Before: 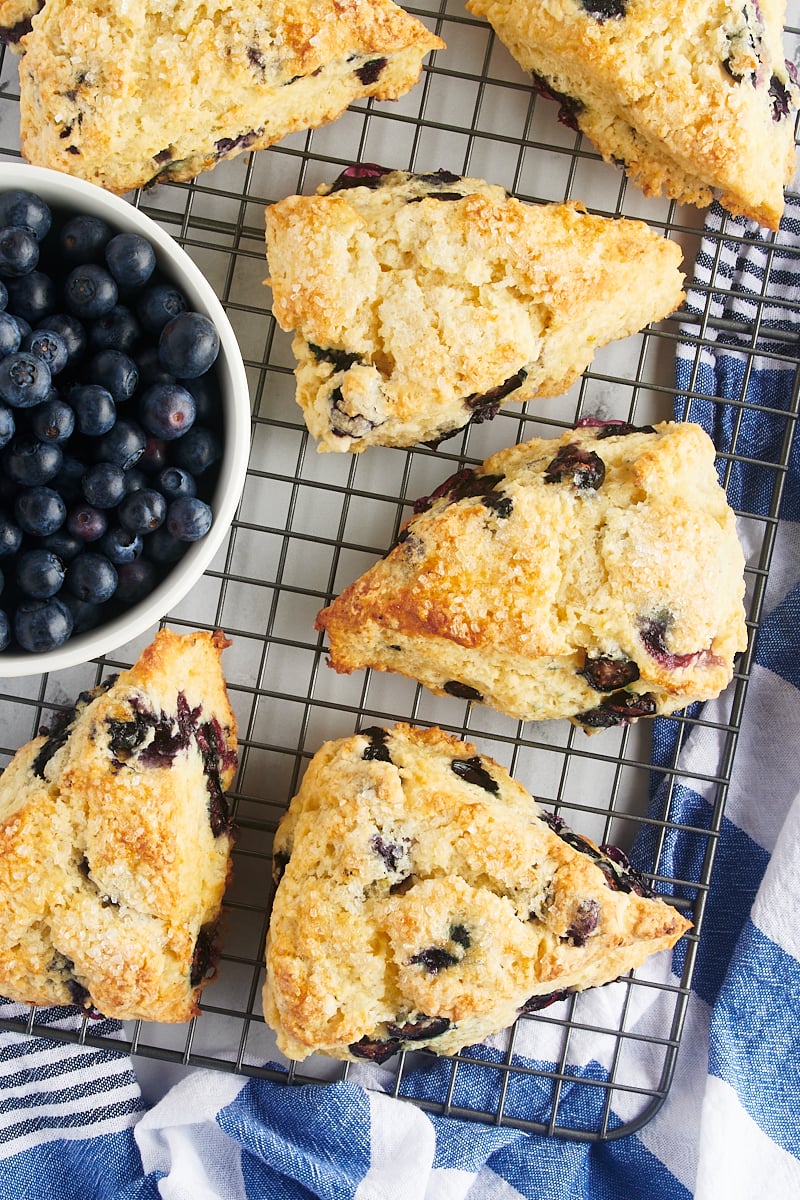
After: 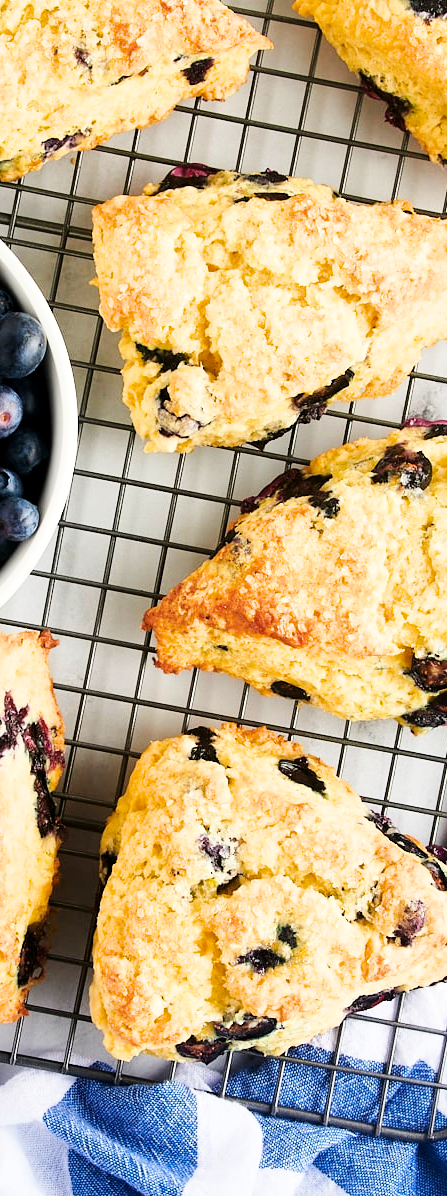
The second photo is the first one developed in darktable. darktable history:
color balance rgb: perceptual saturation grading › global saturation 20%, global vibrance 20%
white balance: emerald 1
crop: left 21.674%, right 22.086%
exposure: black level correction 0.001, exposure 0.5 EV, compensate exposure bias true, compensate highlight preservation false
local contrast: mode bilateral grid, contrast 20, coarseness 50, detail 120%, midtone range 0.2
filmic rgb: hardness 4.17, contrast 0.921
tone equalizer: -8 EV -0.75 EV, -7 EV -0.7 EV, -6 EV -0.6 EV, -5 EV -0.4 EV, -3 EV 0.4 EV, -2 EV 0.6 EV, -1 EV 0.7 EV, +0 EV 0.75 EV, edges refinement/feathering 500, mask exposure compensation -1.57 EV, preserve details no
